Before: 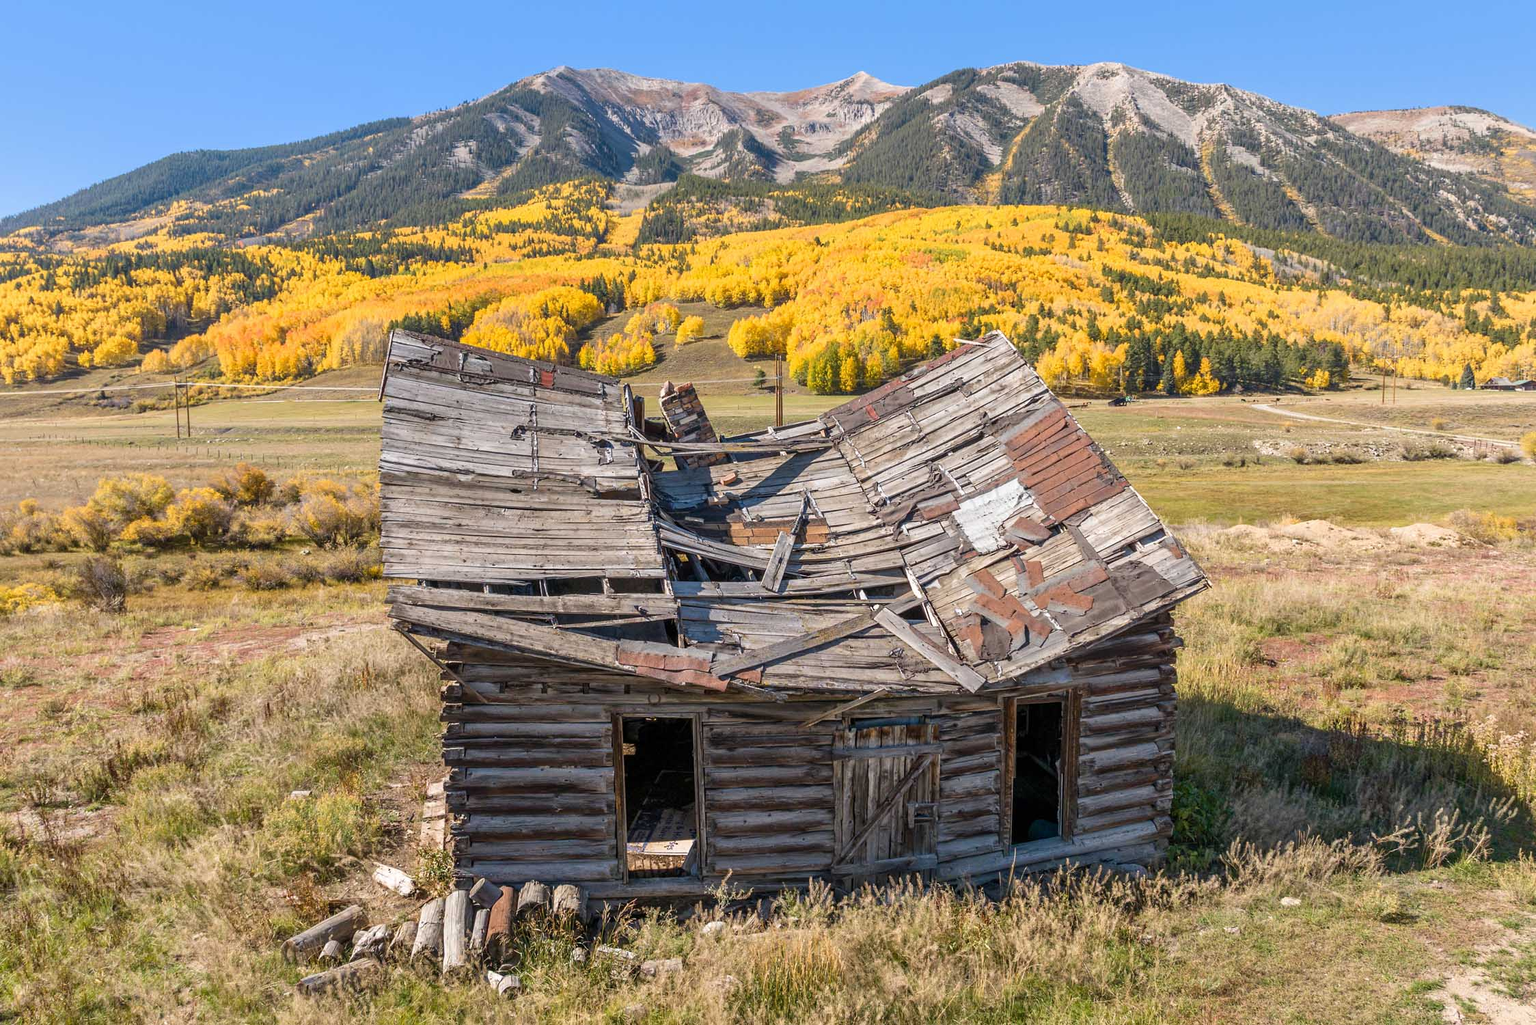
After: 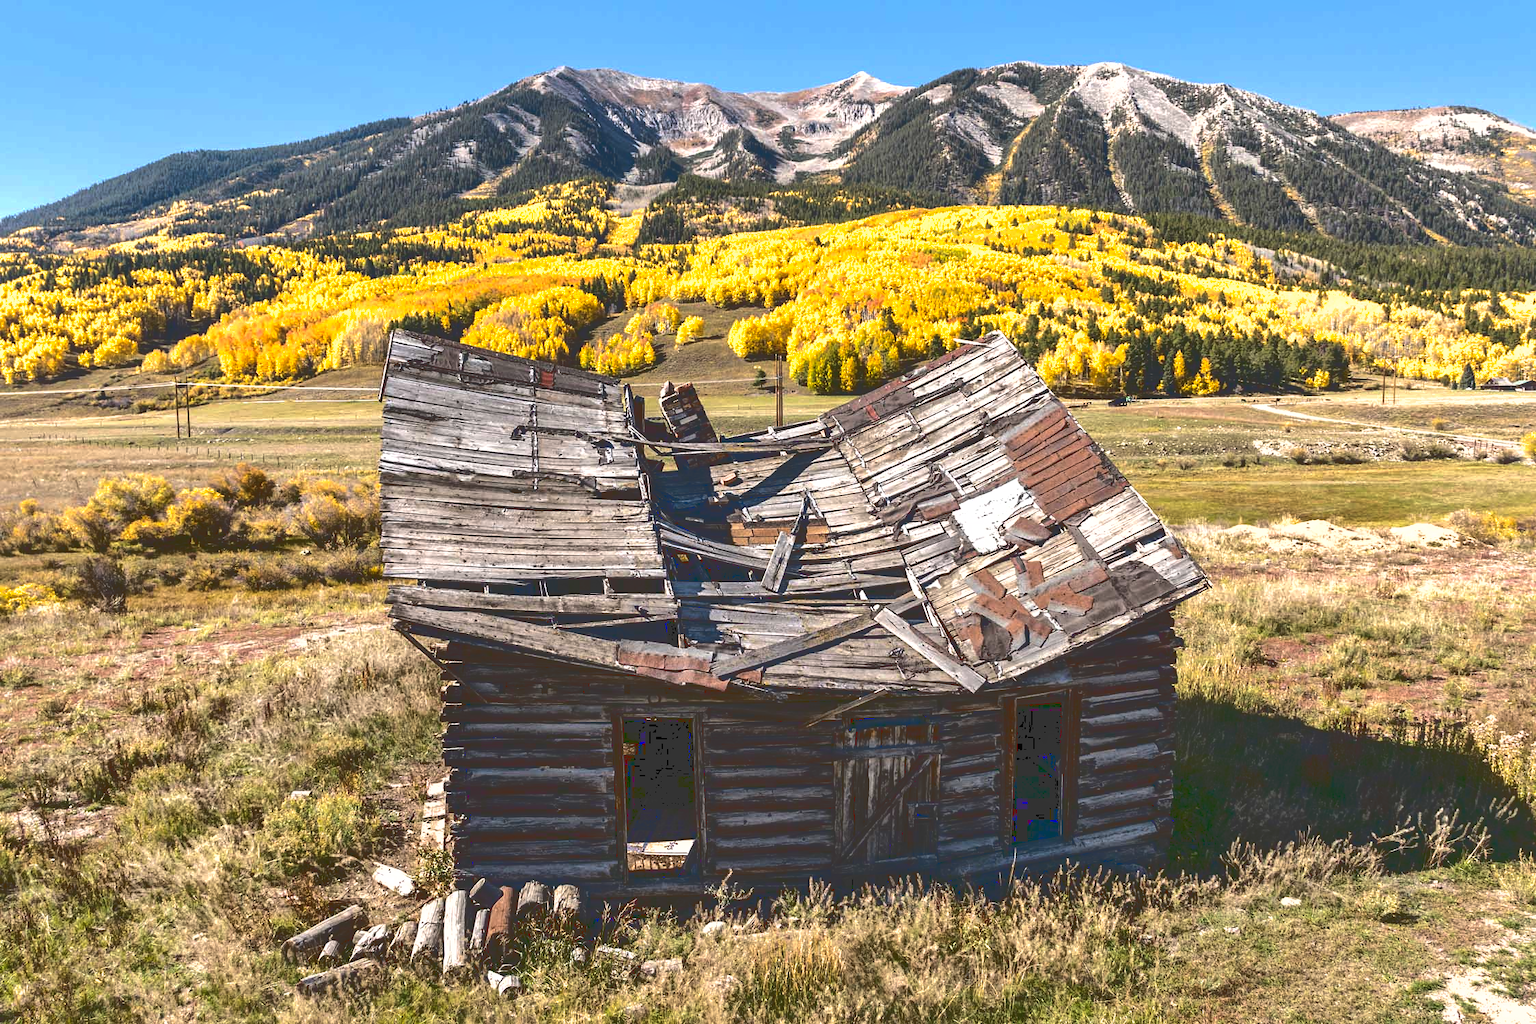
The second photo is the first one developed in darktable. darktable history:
shadows and highlights: on, module defaults
tone equalizer: -8 EV -0.734 EV, -7 EV -0.704 EV, -6 EV -0.567 EV, -5 EV -0.422 EV, -3 EV 0.394 EV, -2 EV 0.6 EV, -1 EV 0.7 EV, +0 EV 0.742 EV, edges refinement/feathering 500, mask exposure compensation -1.57 EV, preserve details no
base curve: curves: ch0 [(0, 0.02) (0.083, 0.036) (1, 1)]
